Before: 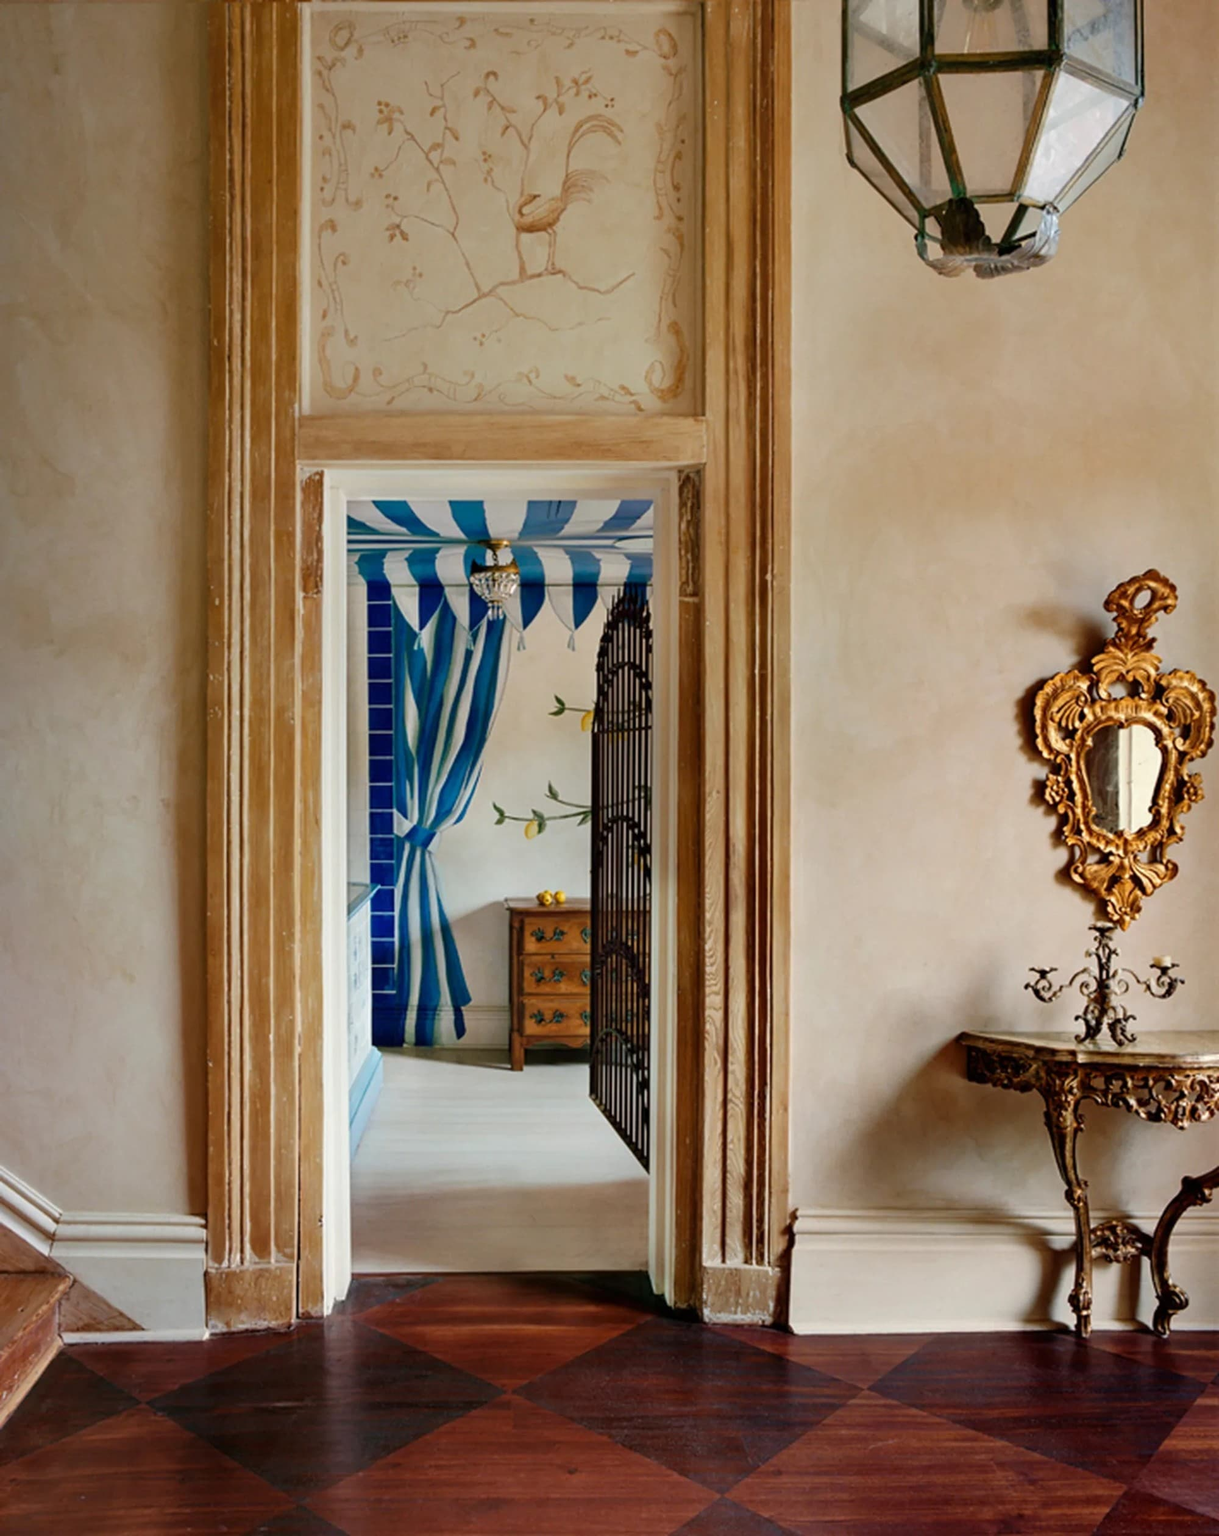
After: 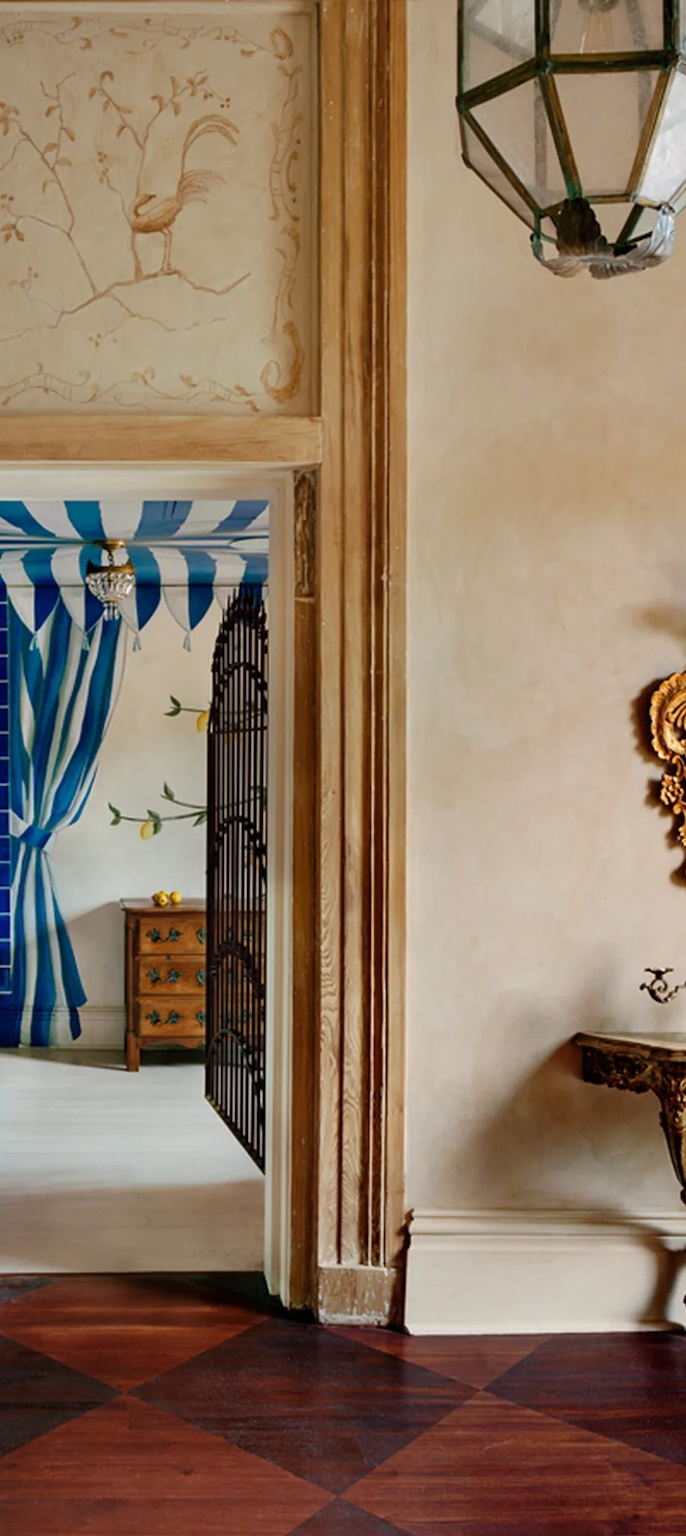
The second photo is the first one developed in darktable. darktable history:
crop: left 31.591%, top 0.003%, right 12.035%
